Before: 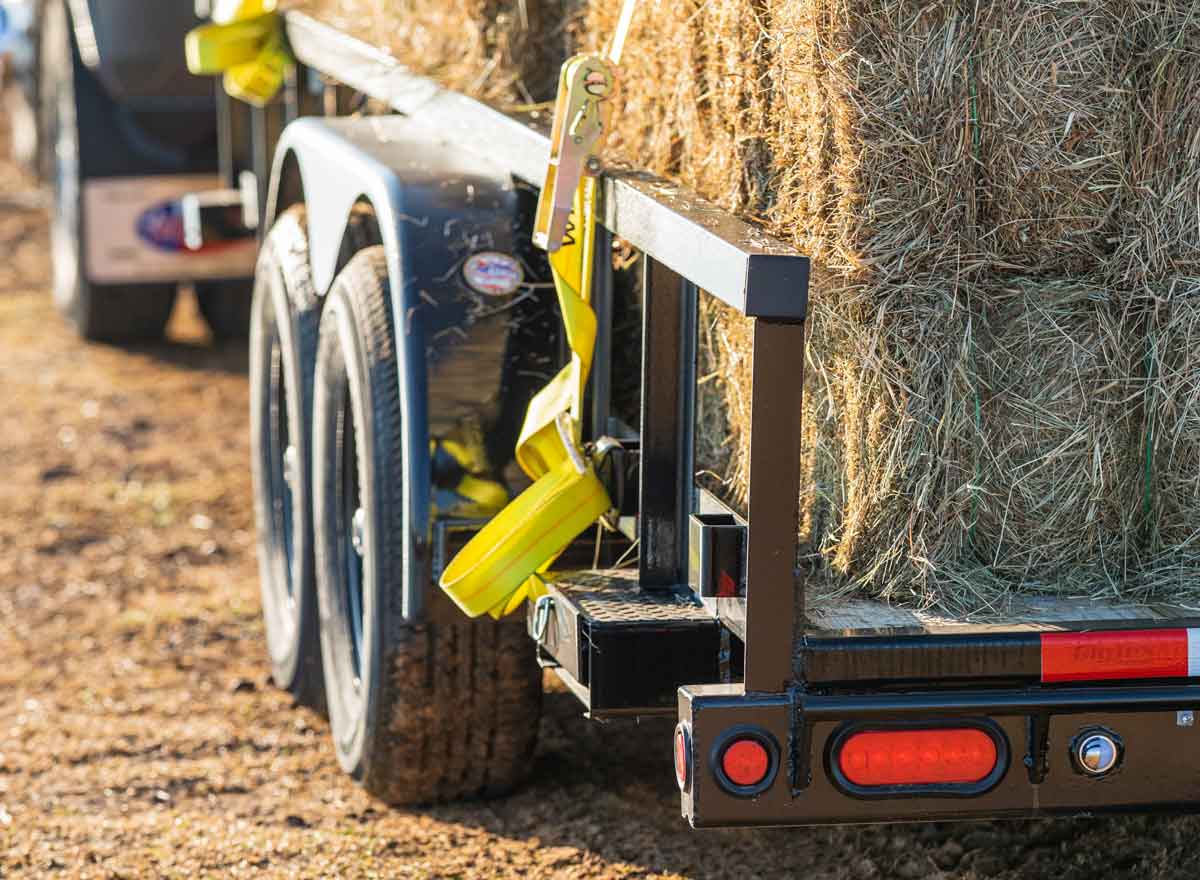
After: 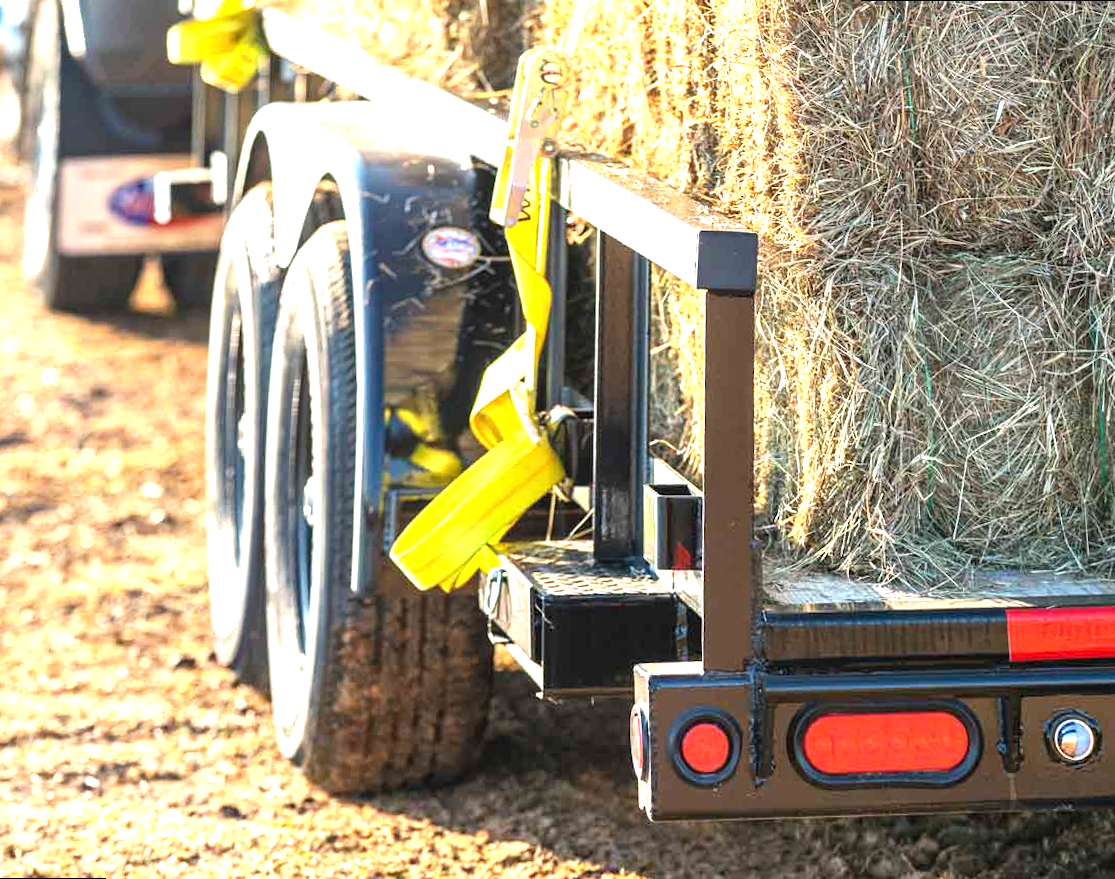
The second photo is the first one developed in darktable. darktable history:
rotate and perspective: rotation 0.215°, lens shift (vertical) -0.139, crop left 0.069, crop right 0.939, crop top 0.002, crop bottom 0.996
exposure: black level correction 0, exposure 1.2 EV, compensate exposure bias true, compensate highlight preservation false
